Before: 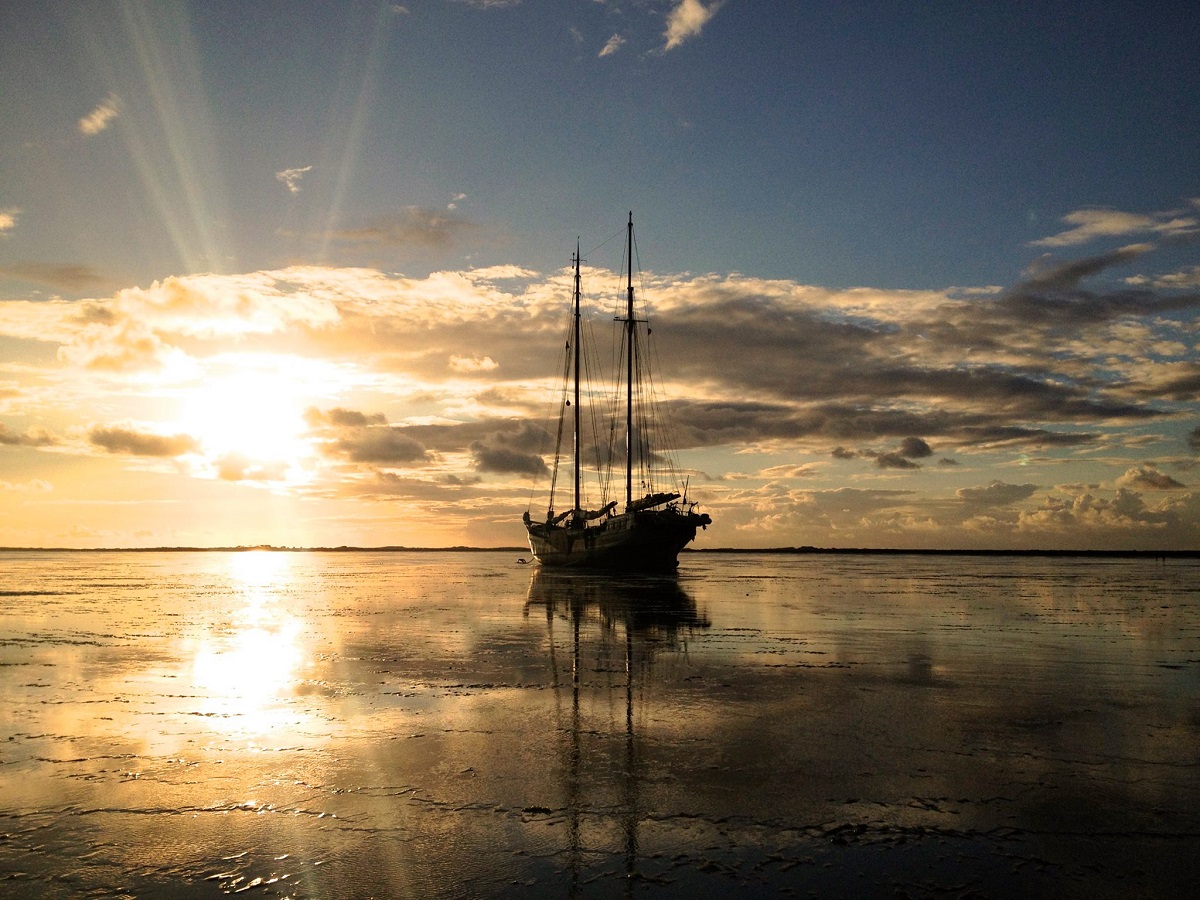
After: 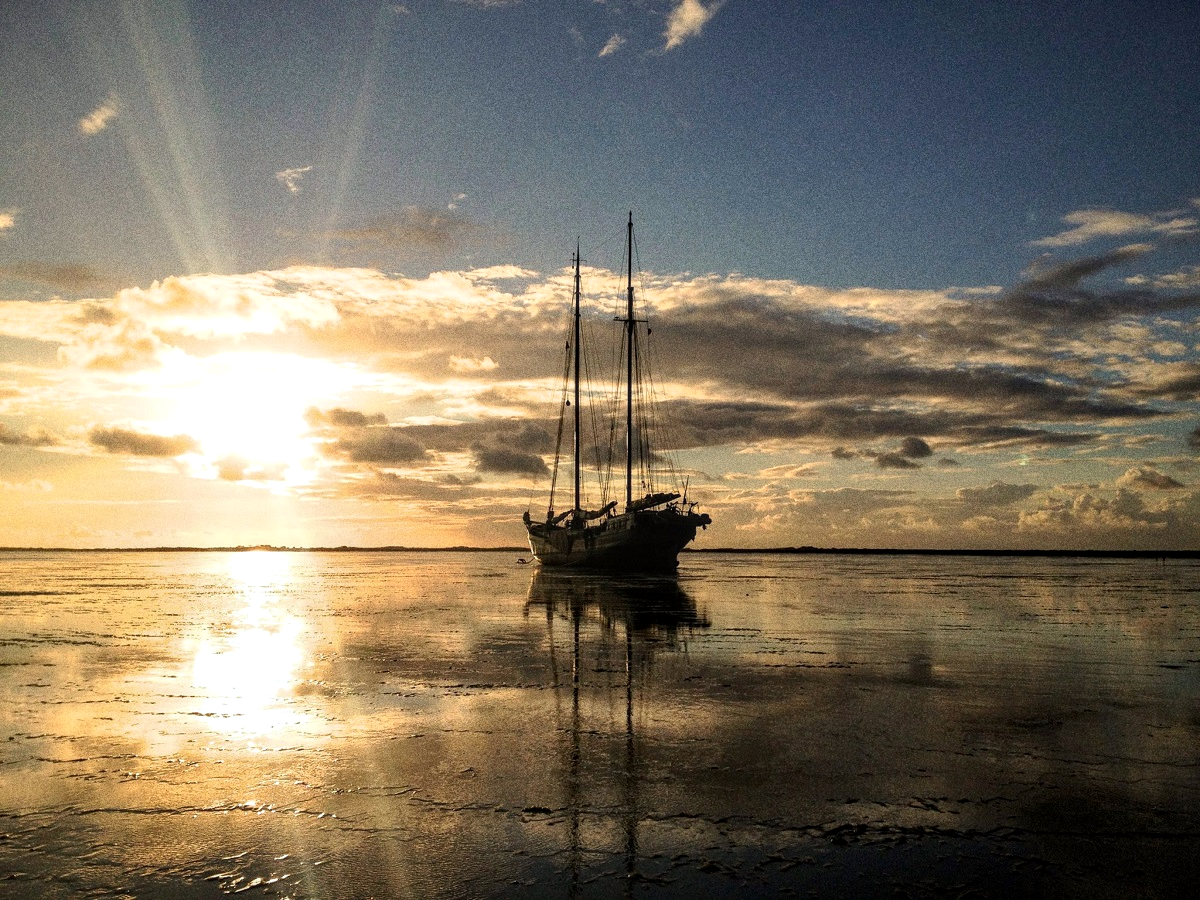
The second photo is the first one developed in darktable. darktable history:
local contrast: on, module defaults
white balance: red 0.988, blue 1.017
grain: coarseness 0.09 ISO, strength 40%
shadows and highlights: shadows 12, white point adjustment 1.2, highlights -0.36, soften with gaussian
